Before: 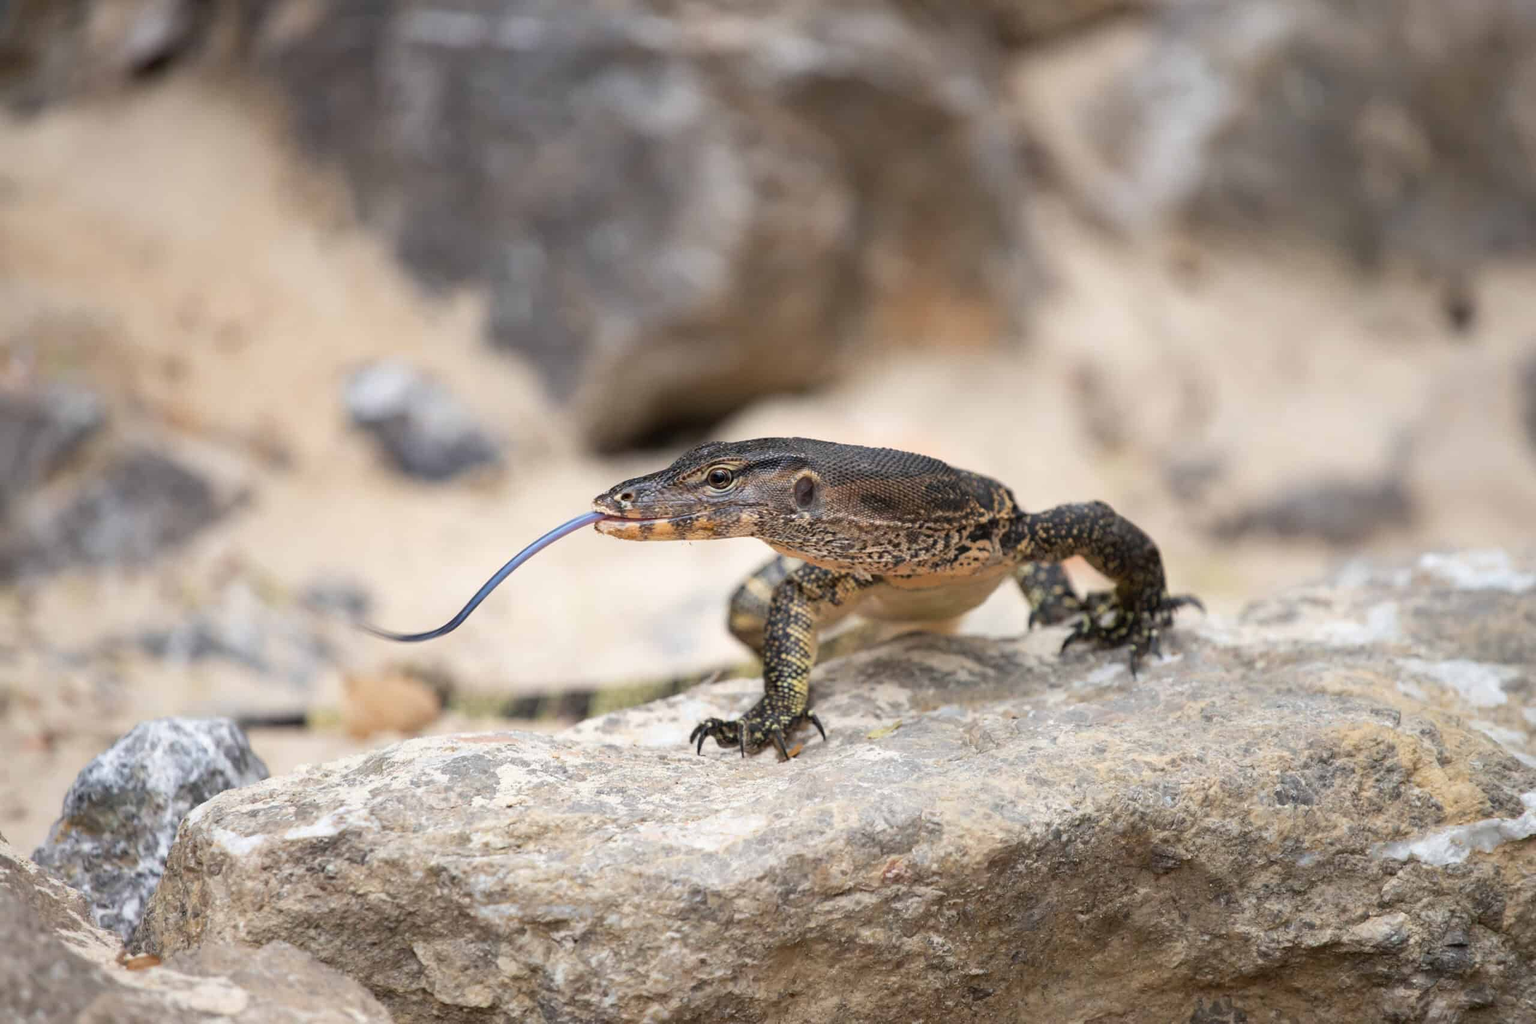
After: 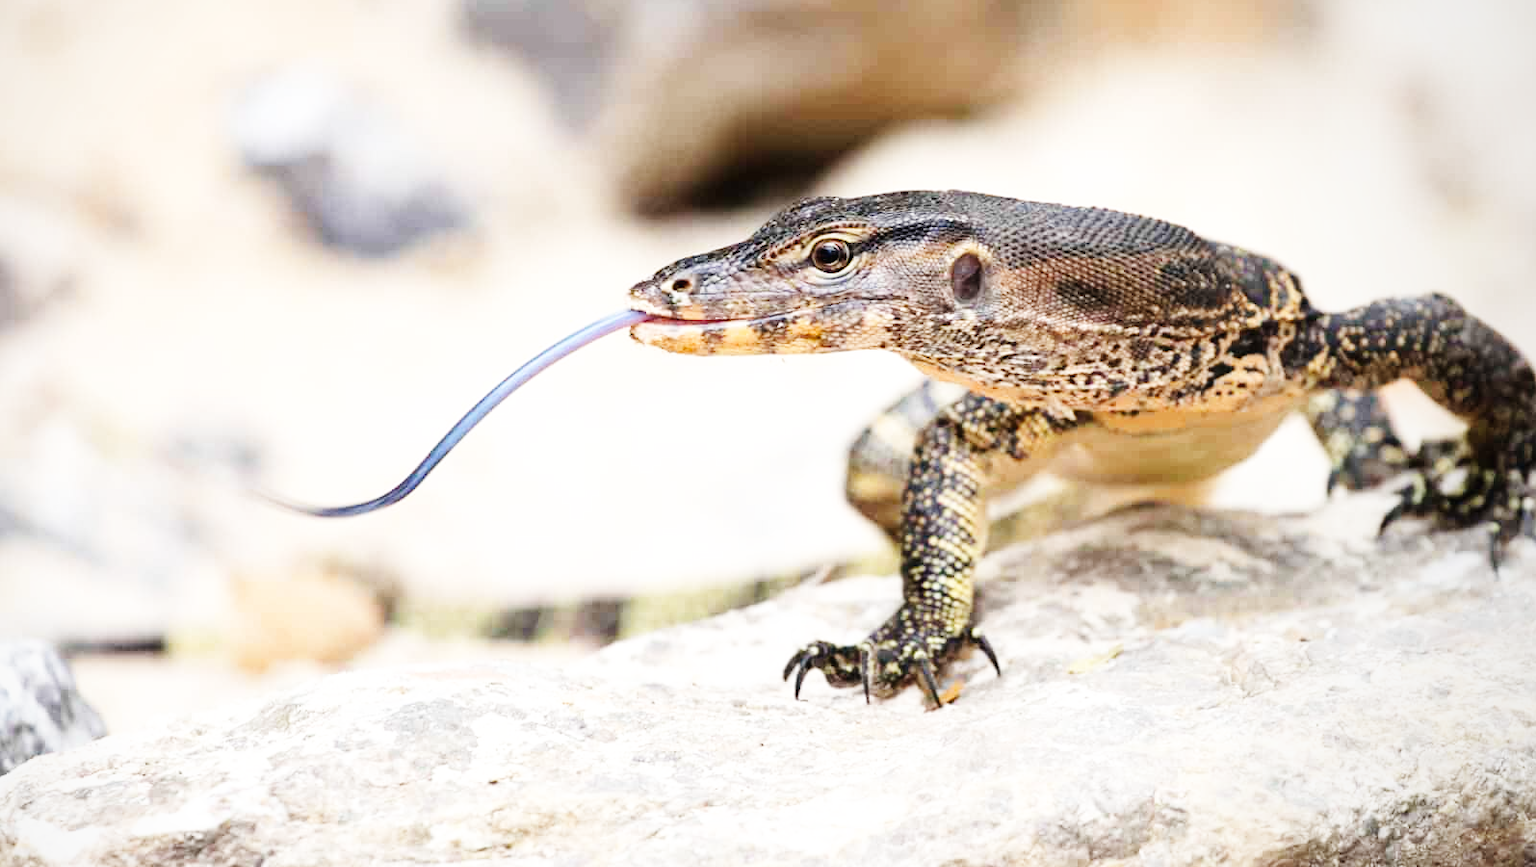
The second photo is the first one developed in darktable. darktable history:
crop: left 13.165%, top 31.188%, right 24.525%, bottom 15.973%
base curve: curves: ch0 [(0, 0.003) (0.001, 0.002) (0.006, 0.004) (0.02, 0.022) (0.048, 0.086) (0.094, 0.234) (0.162, 0.431) (0.258, 0.629) (0.385, 0.8) (0.548, 0.918) (0.751, 0.988) (1, 1)], preserve colors none
vignetting: brightness -0.189, saturation -0.302, center (-0.12, -0.001), unbound false
